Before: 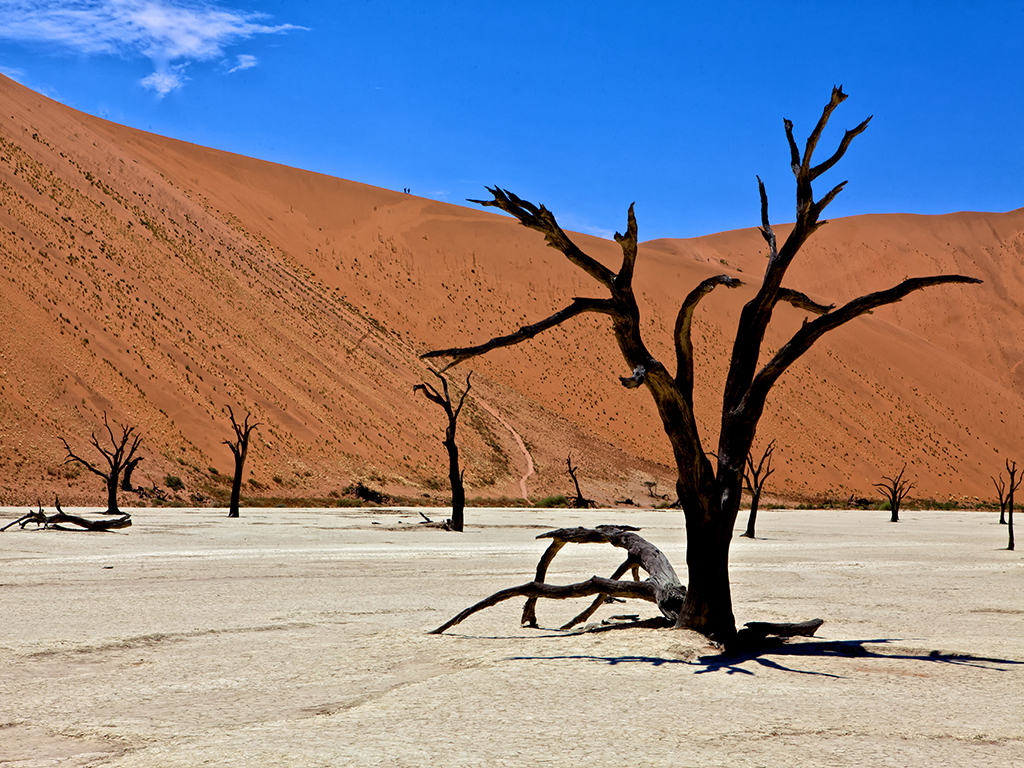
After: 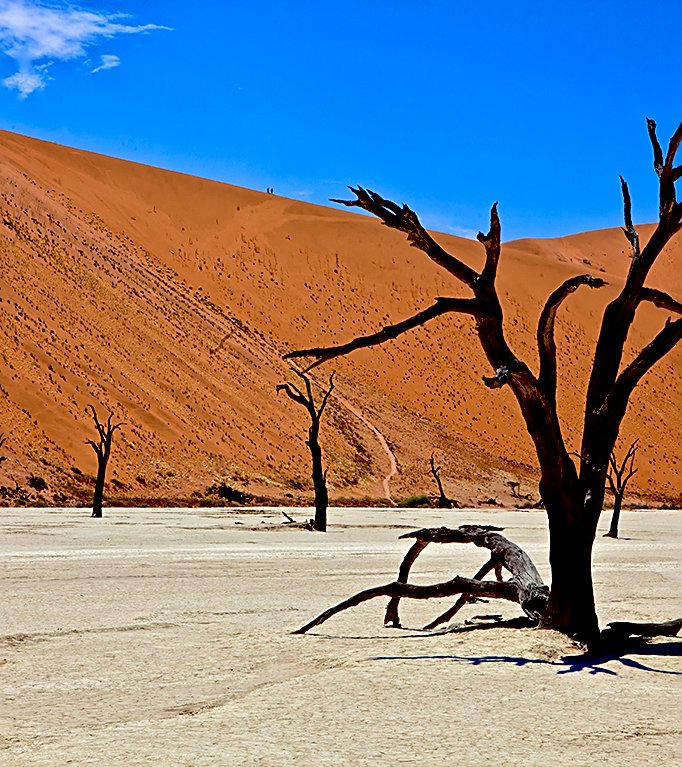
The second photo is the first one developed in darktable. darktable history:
contrast brightness saturation: contrast 0.027, brightness 0.064, saturation 0.121
crop and rotate: left 13.408%, right 19.905%
sharpen: on, module defaults
exposure: black level correction 0.029, exposure -0.082 EV, compensate highlight preservation false
